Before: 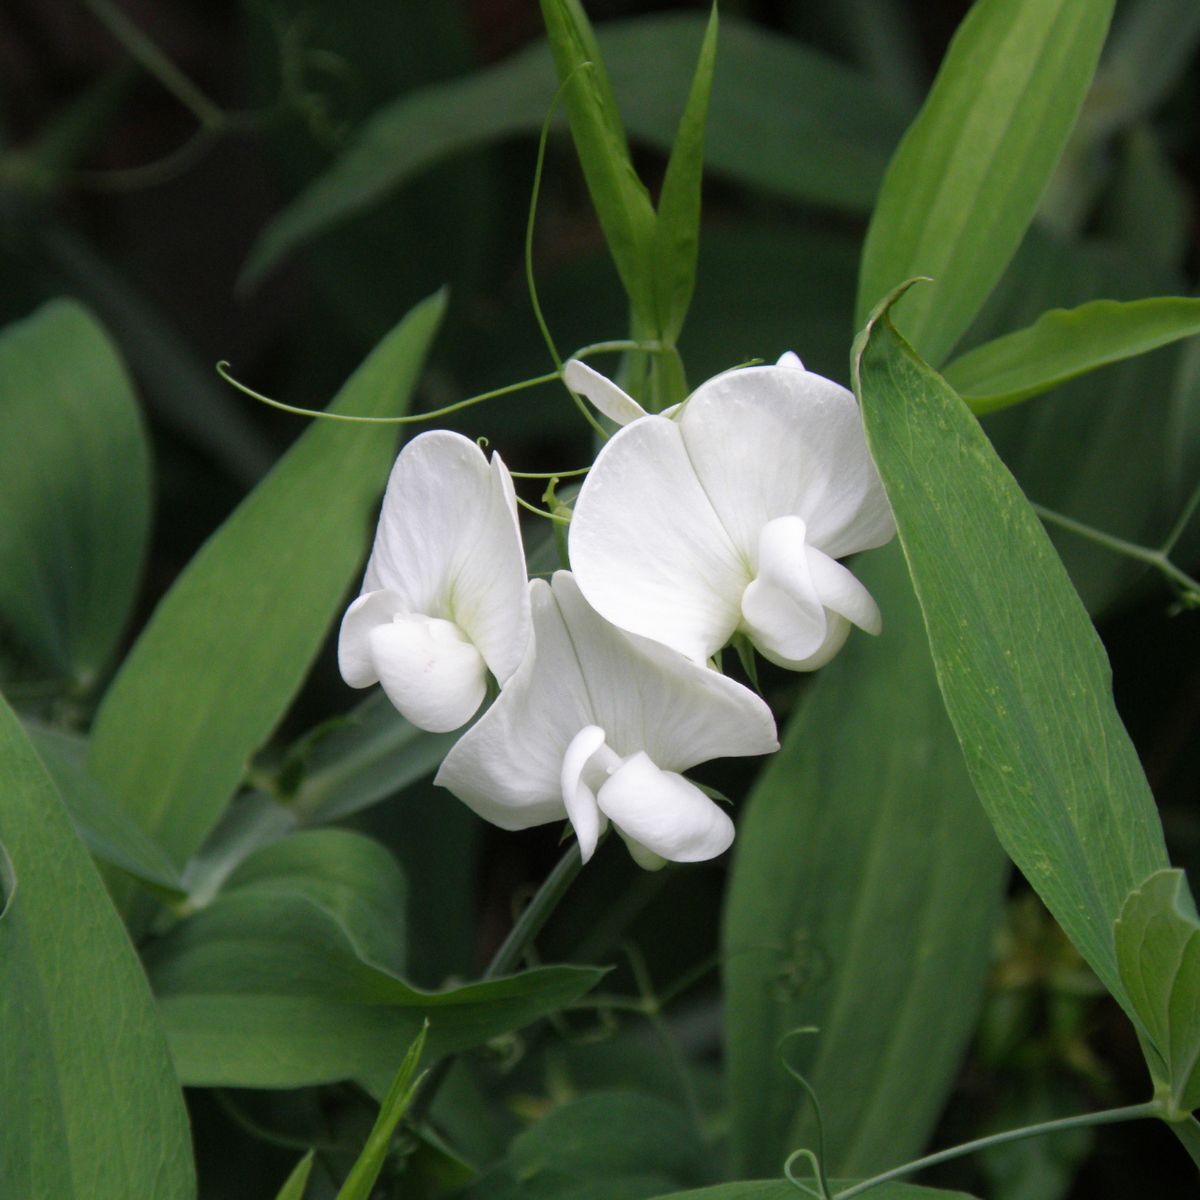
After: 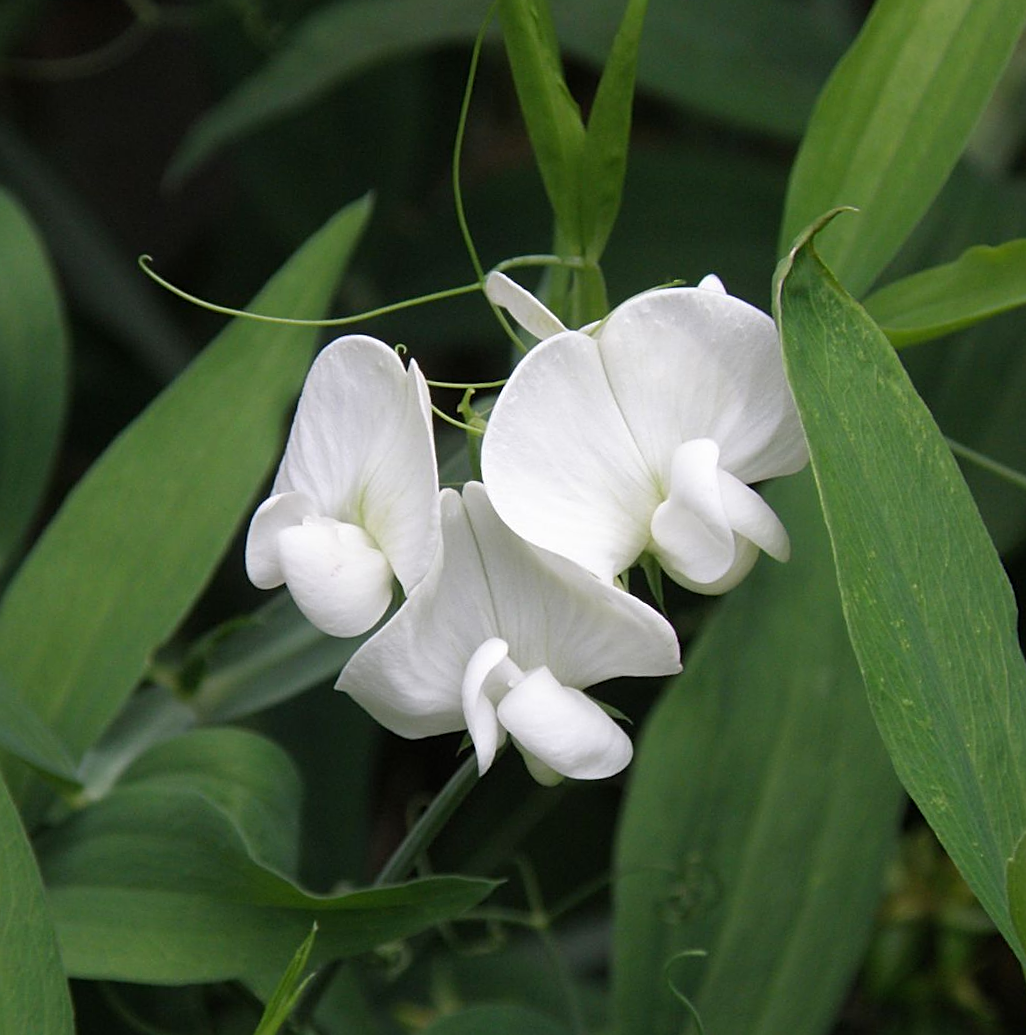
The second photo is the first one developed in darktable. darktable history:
crop and rotate: angle -2.91°, left 5.419%, top 5.187%, right 4.793%, bottom 4.251%
sharpen: on, module defaults
